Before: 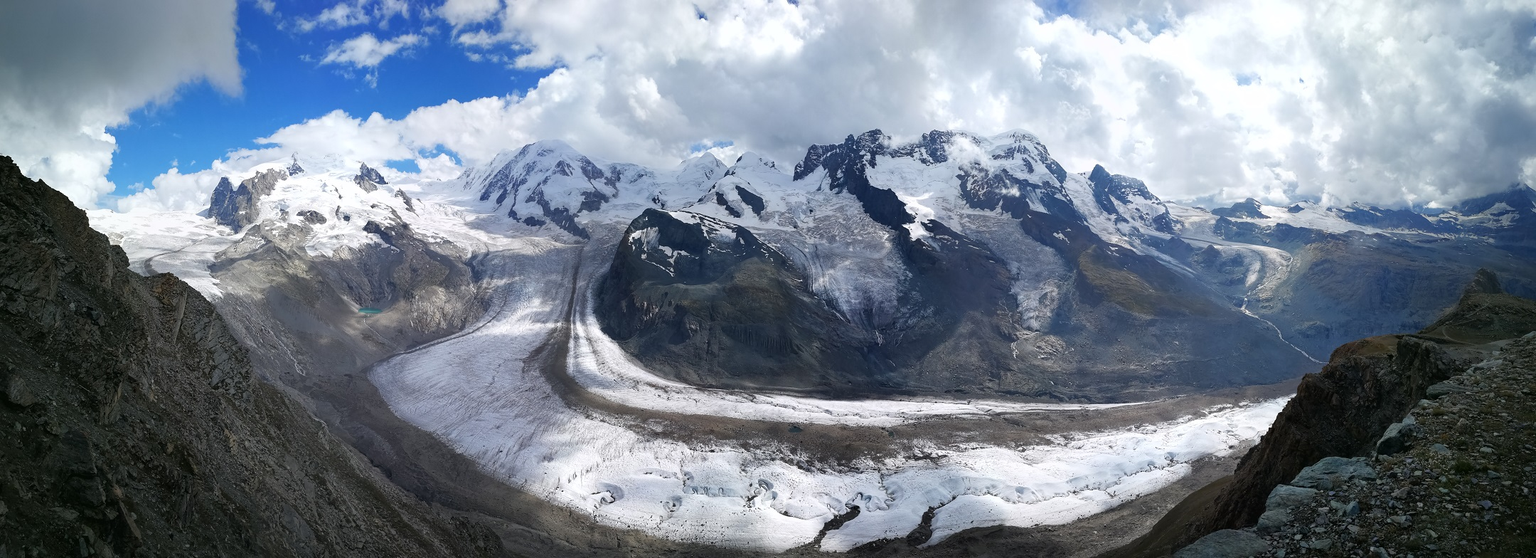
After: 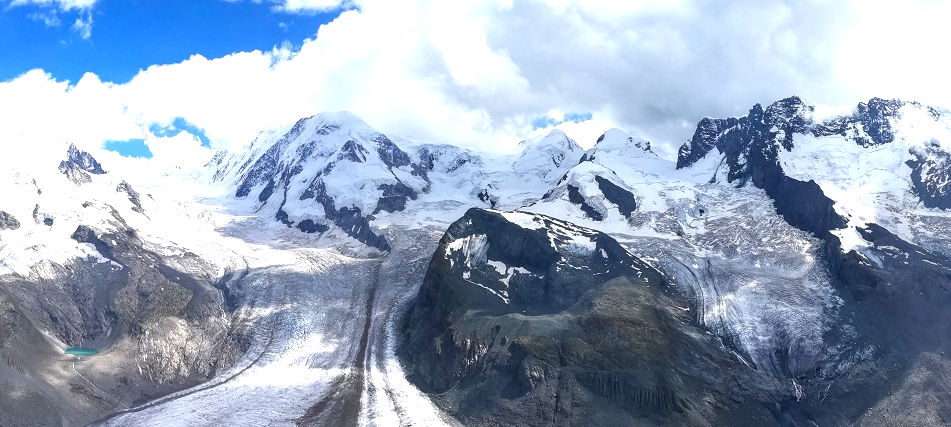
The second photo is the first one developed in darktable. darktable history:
local contrast: on, module defaults
exposure: exposure 0.201 EV, compensate highlight preservation false
crop: left 20.352%, top 10.901%, right 35.598%, bottom 34.613%
color balance rgb: highlights gain › luminance 9.758%, linear chroma grading › global chroma 5.142%, perceptual saturation grading › global saturation 0.435%, perceptual brilliance grading › global brilliance 12.045%
